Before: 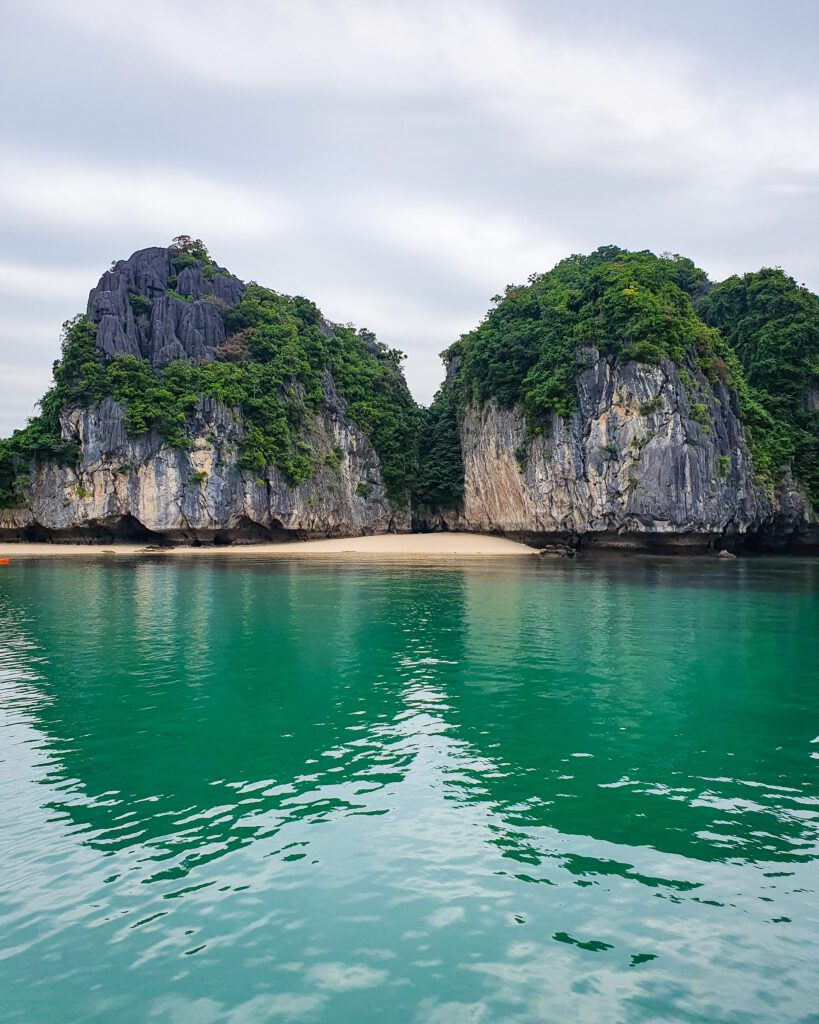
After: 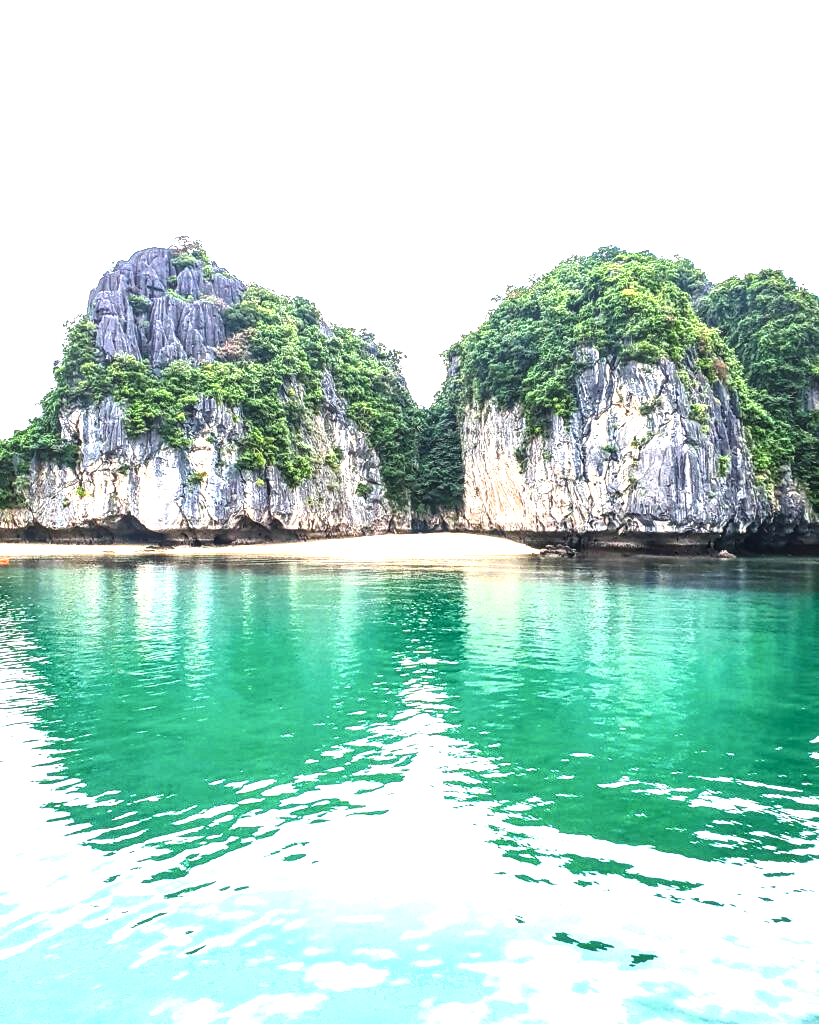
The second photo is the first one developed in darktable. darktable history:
shadows and highlights: shadows -0.782, highlights 38.91
exposure: black level correction 0, exposure 1.286 EV, compensate highlight preservation false
color balance rgb: shadows lift › luminance -19.98%, perceptual saturation grading › global saturation 0.358%, perceptual saturation grading › highlights -15.228%, perceptual saturation grading › shadows 24.196%, perceptual brilliance grading › global brilliance 14.553%, perceptual brilliance grading › shadows -35.359%
contrast equalizer: octaves 7, y [[0.5 ×6], [0.5 ×6], [0.5, 0.5, 0.501, 0.545, 0.707, 0.863], [0 ×6], [0 ×6]]
local contrast: detail 130%
